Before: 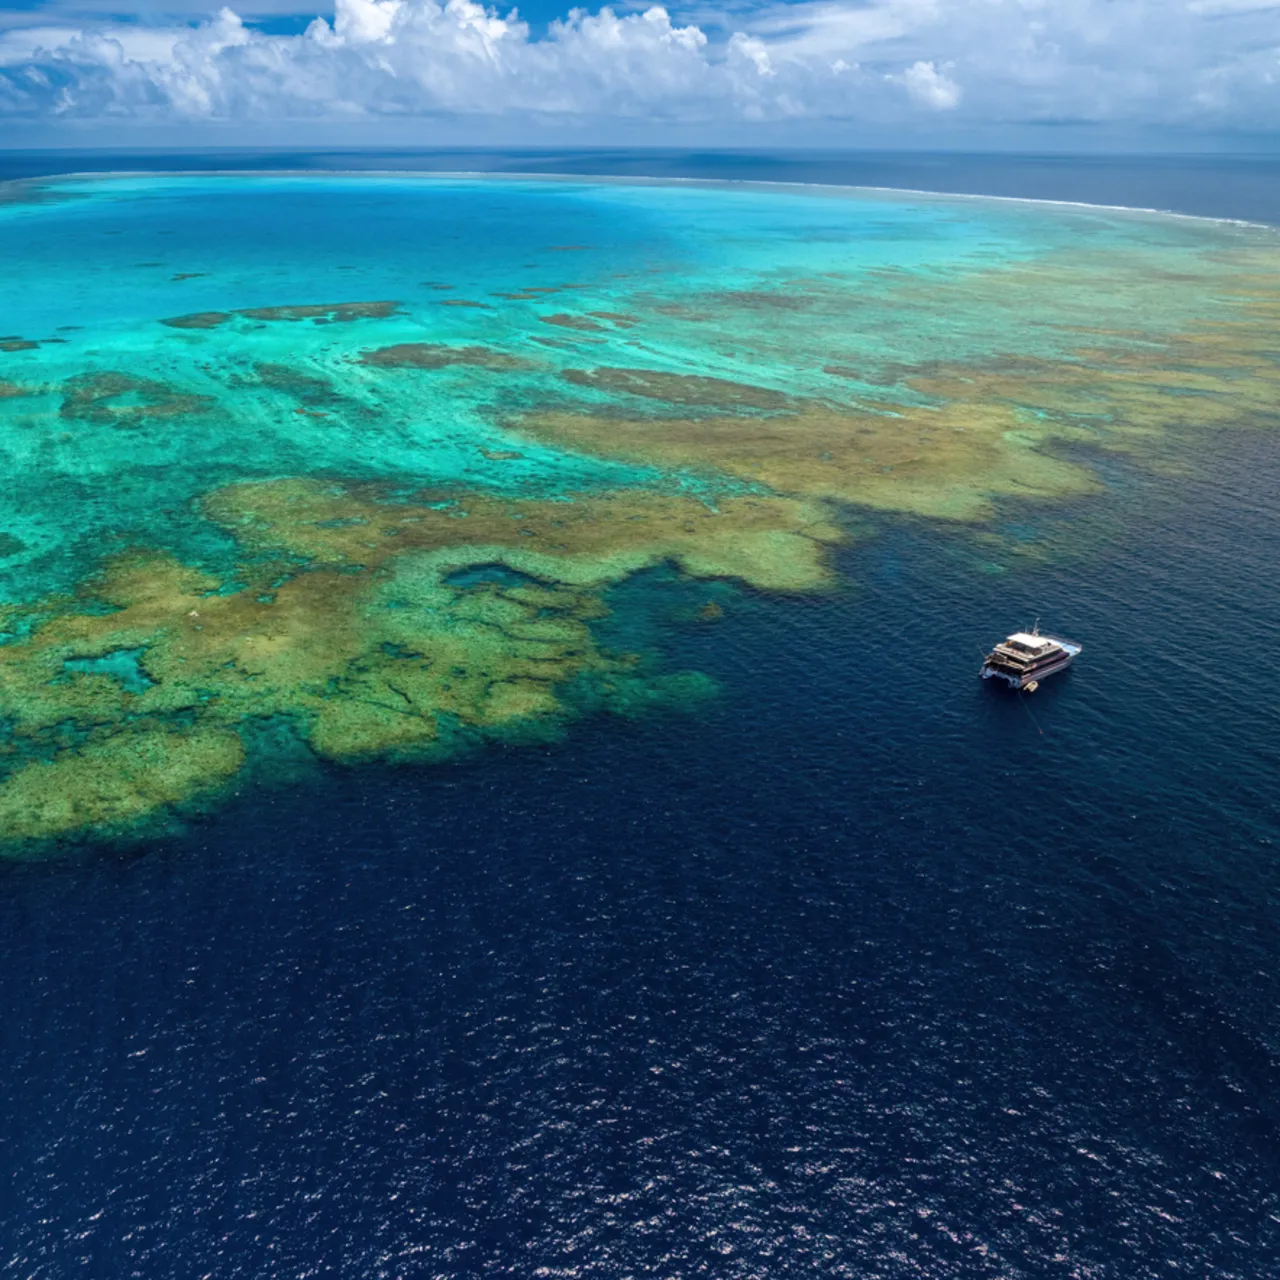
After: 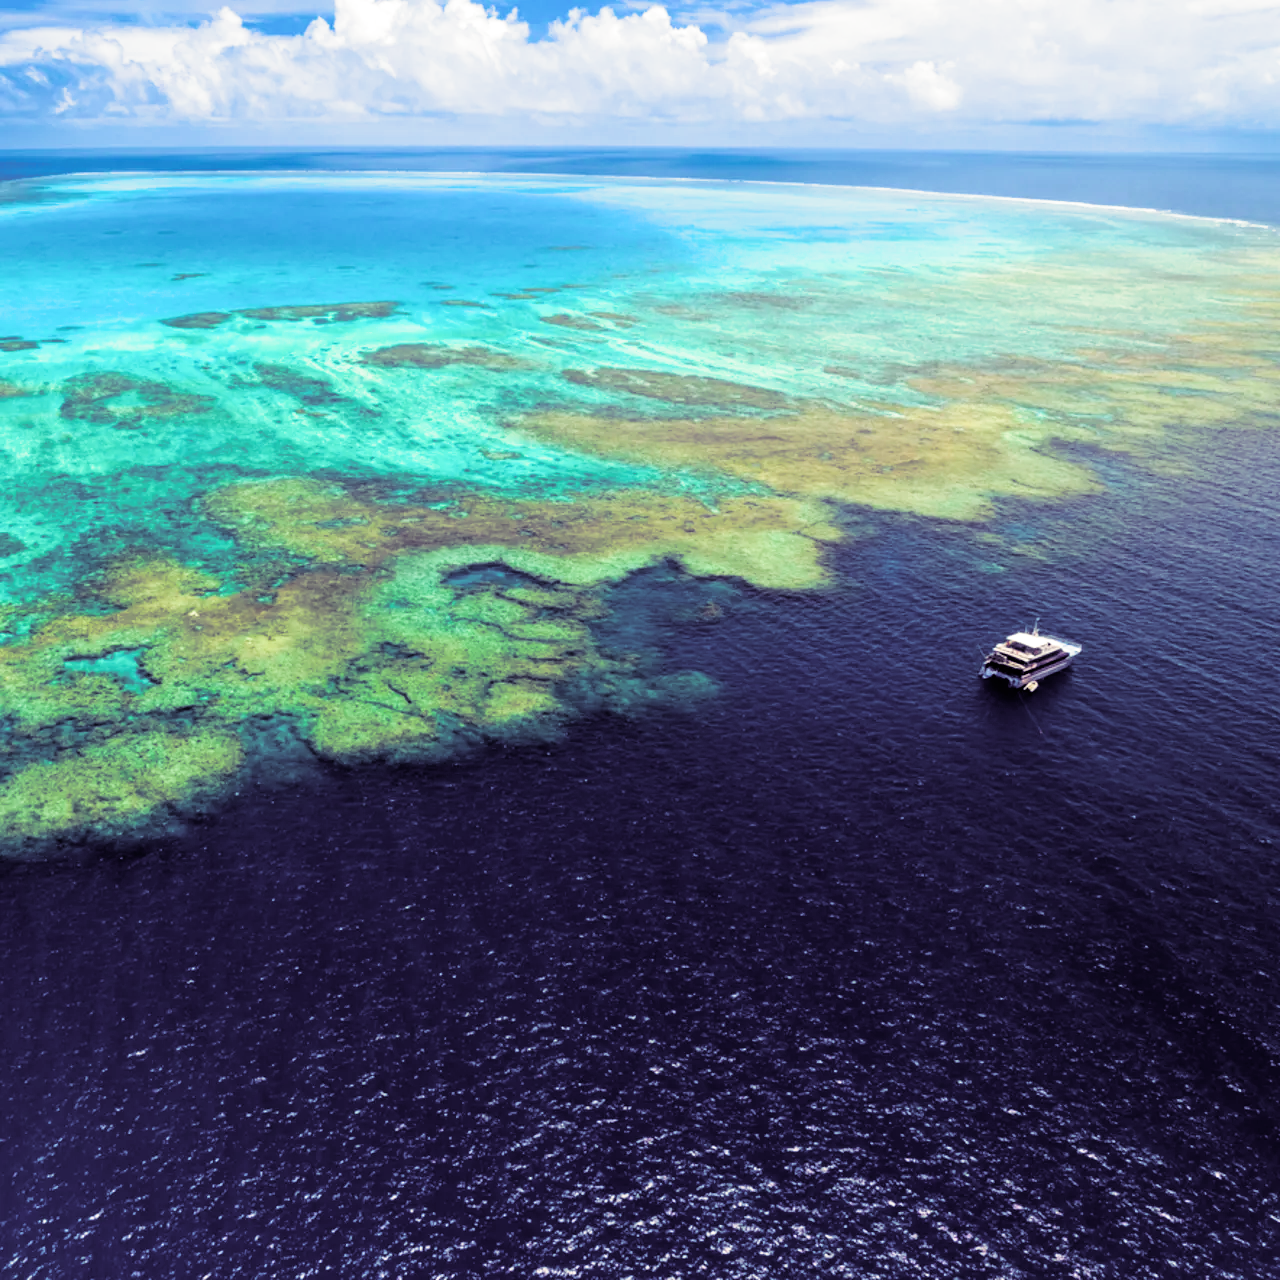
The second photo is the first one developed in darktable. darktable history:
split-toning: shadows › hue 255.6°, shadows › saturation 0.66, highlights › hue 43.2°, highlights › saturation 0.68, balance -50.1
filmic rgb: black relative exposure -5 EV, white relative exposure 3.2 EV, hardness 3.42, contrast 1.2, highlights saturation mix -30%
exposure: black level correction 0, exposure 0.9 EV, compensate highlight preservation false
